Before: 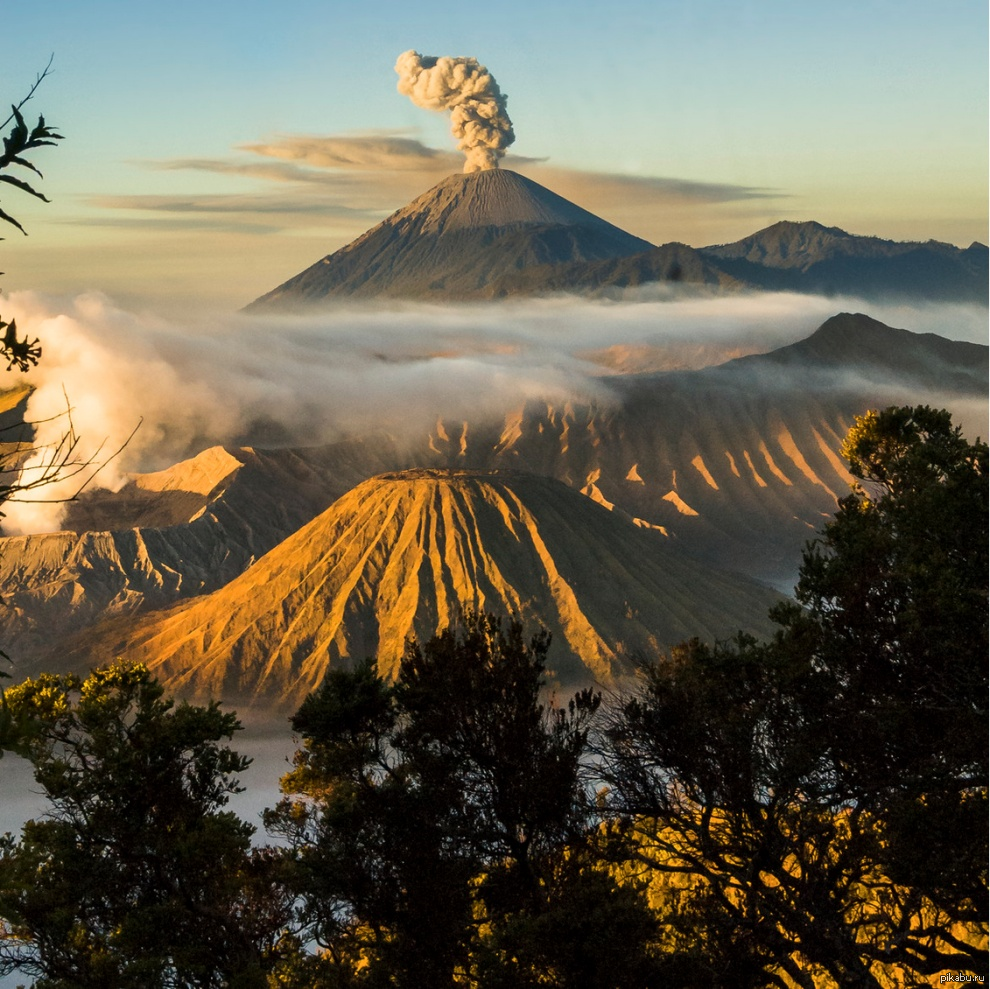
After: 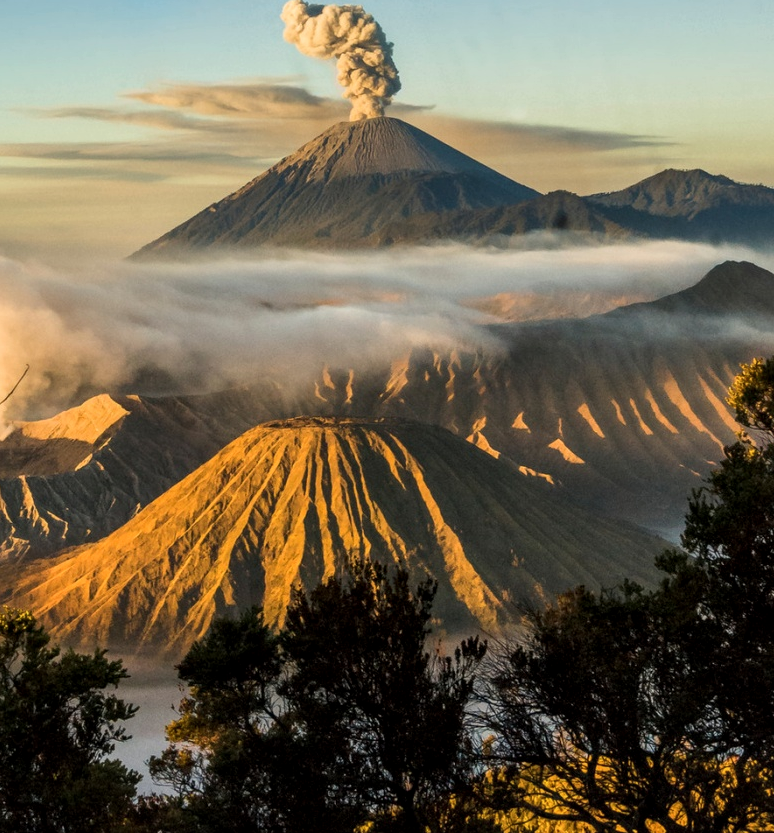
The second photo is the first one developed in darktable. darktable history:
crop: left 11.552%, top 5.313%, right 9.568%, bottom 10.397%
local contrast: on, module defaults
